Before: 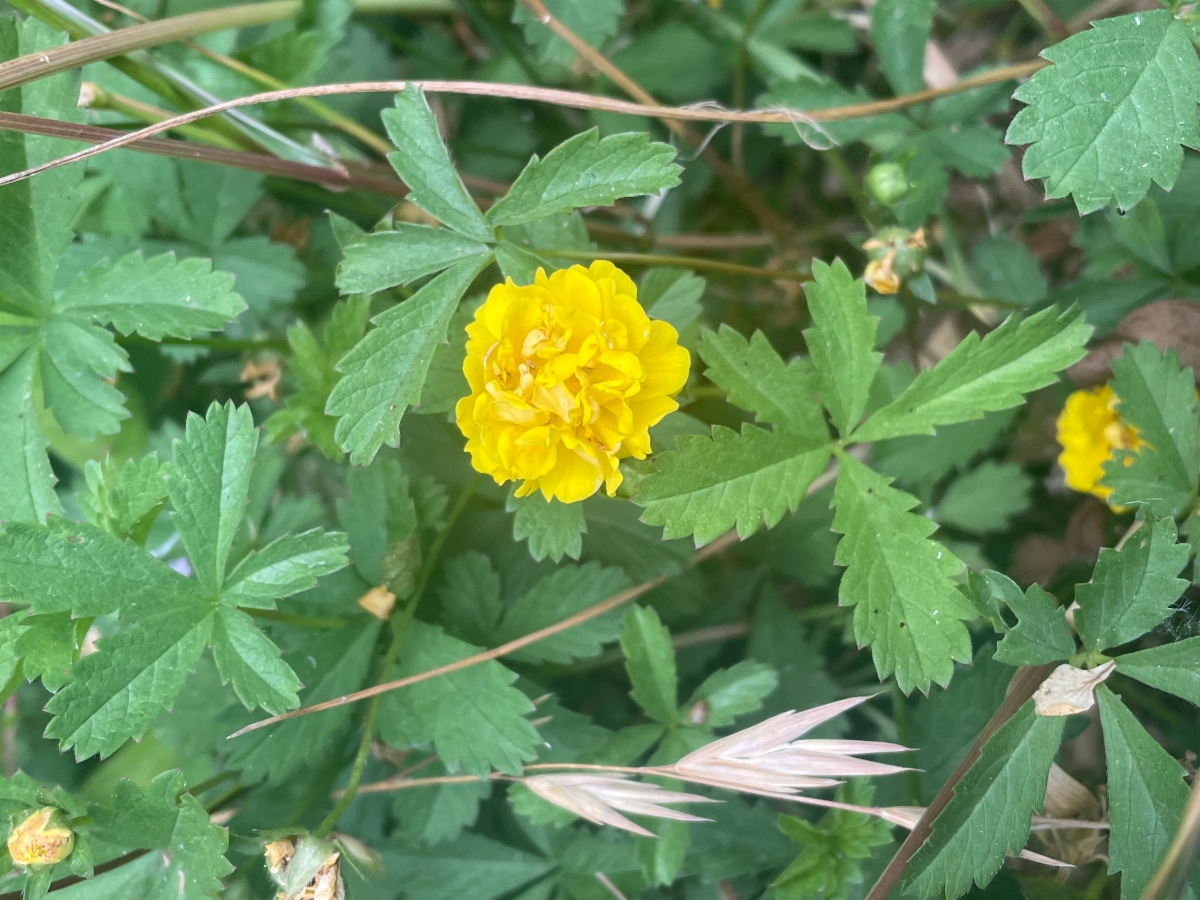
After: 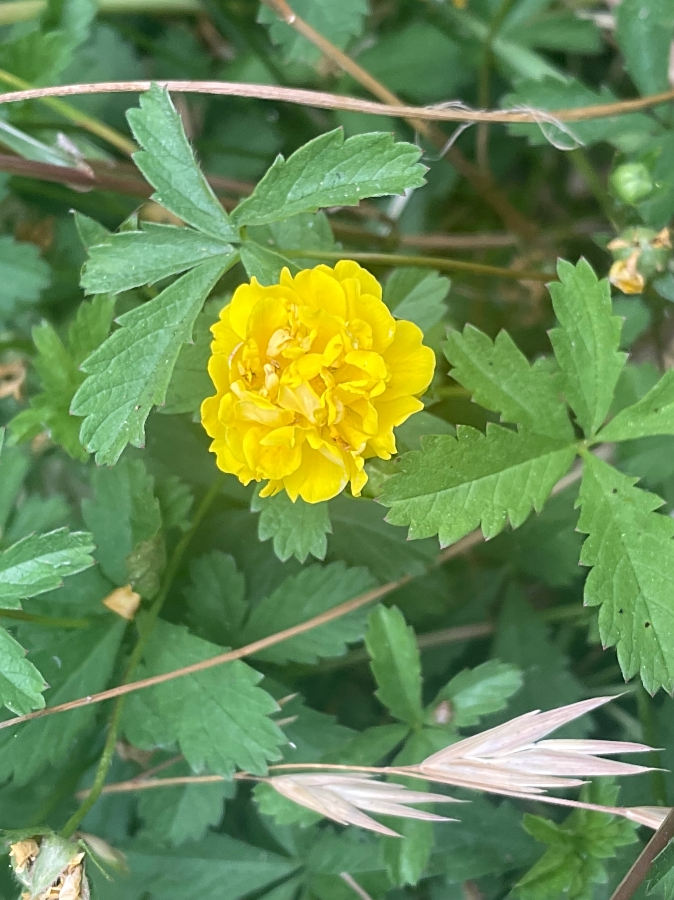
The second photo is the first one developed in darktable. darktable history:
sharpen: on, module defaults
crop: left 21.316%, right 22.454%
